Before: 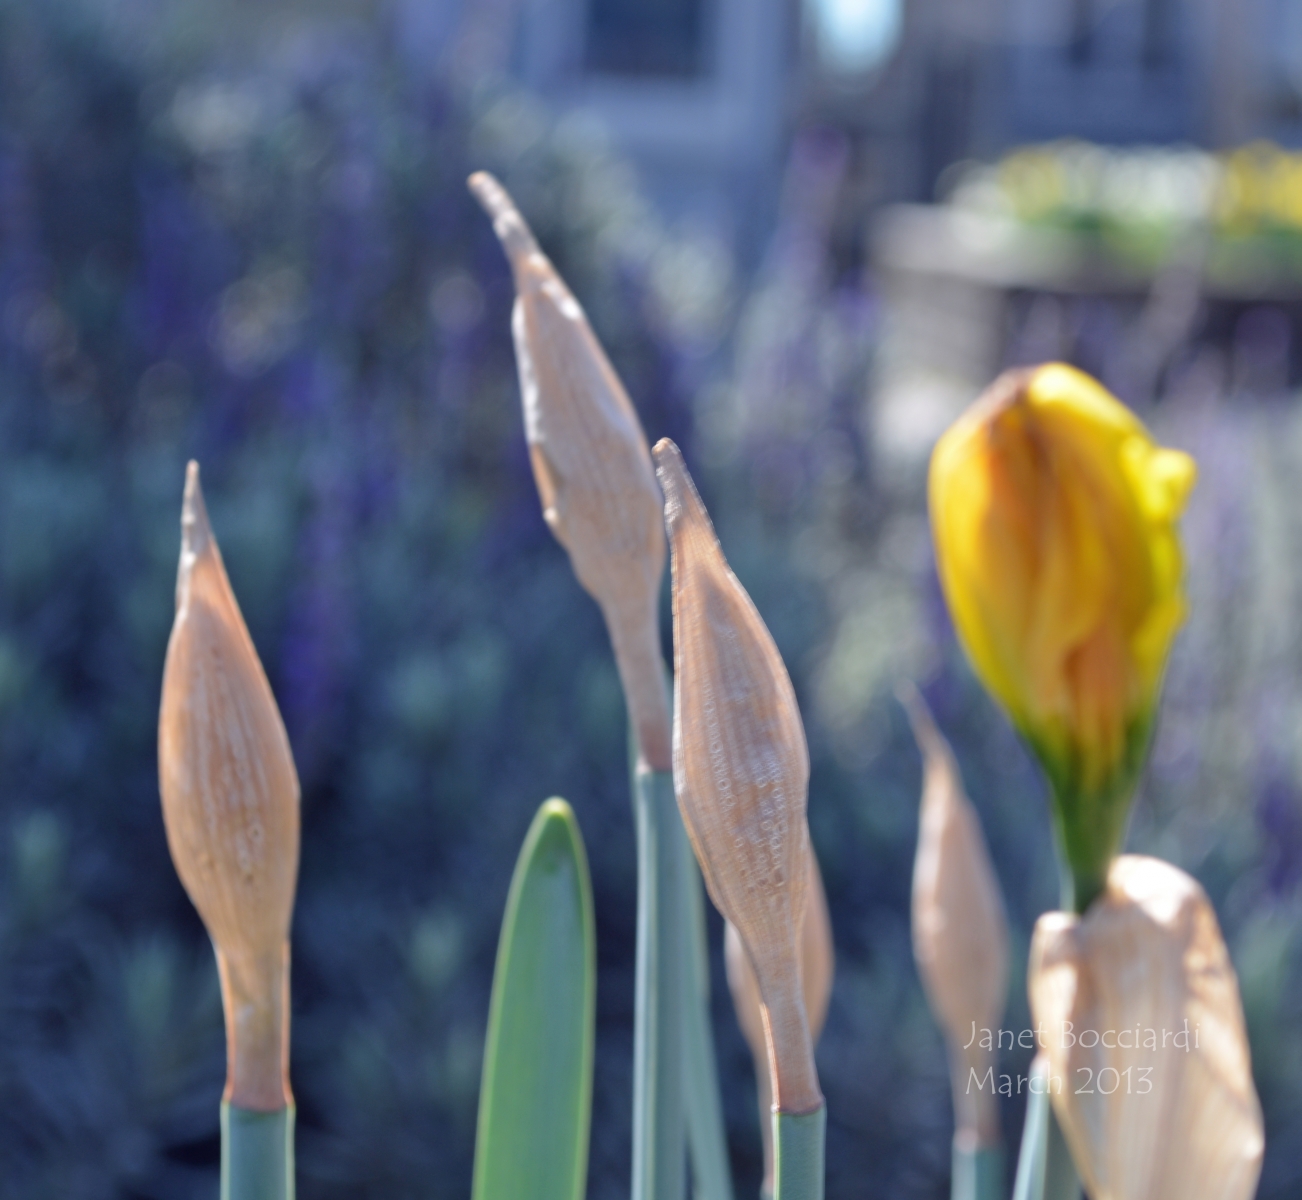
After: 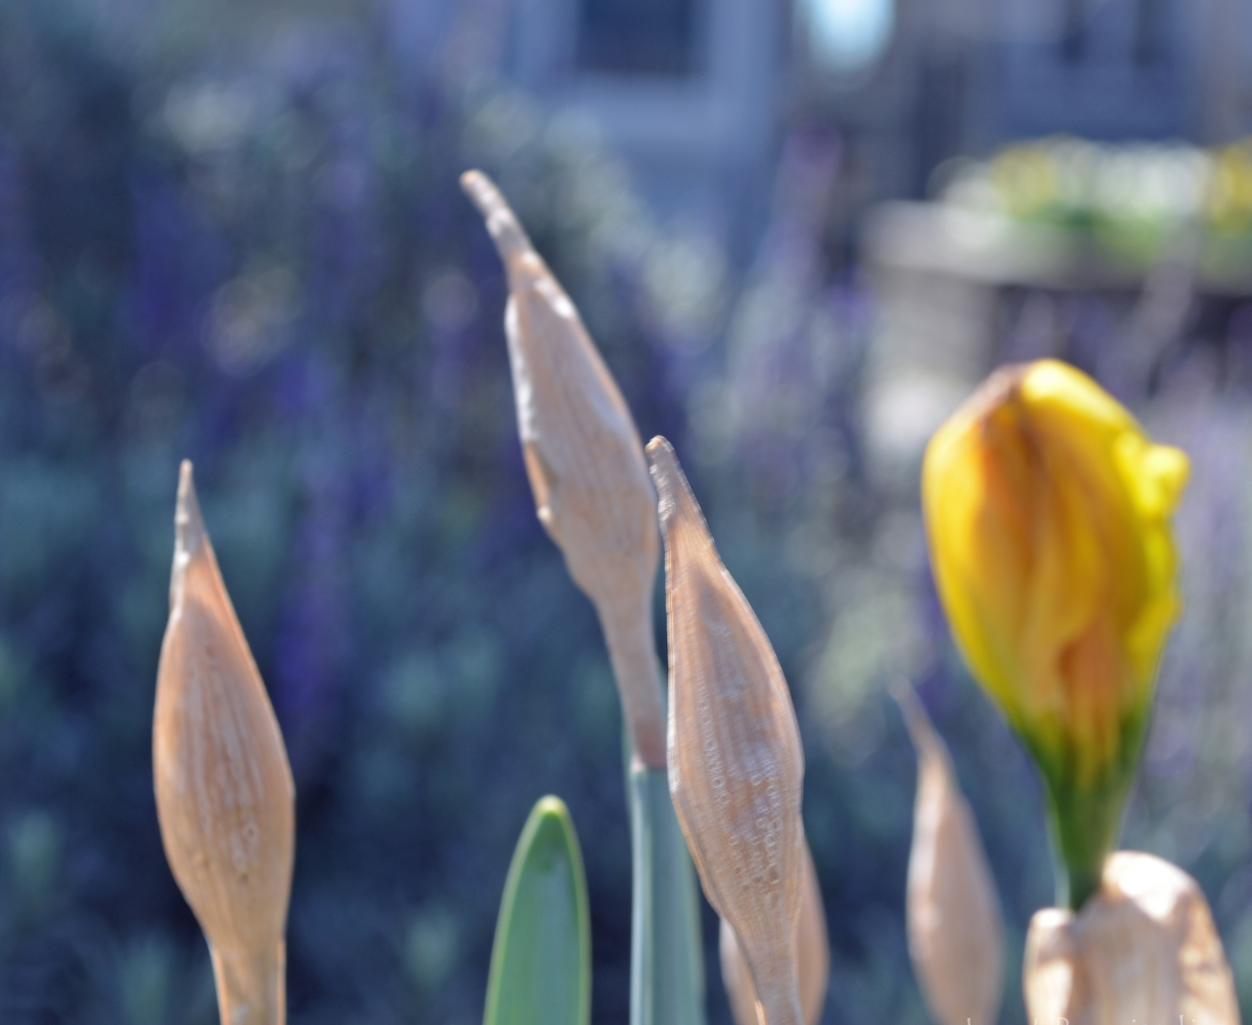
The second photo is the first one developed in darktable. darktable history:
crop and rotate: angle 0.2°, left 0.275%, right 3.127%, bottom 14.18%
rotate and perspective: automatic cropping off
